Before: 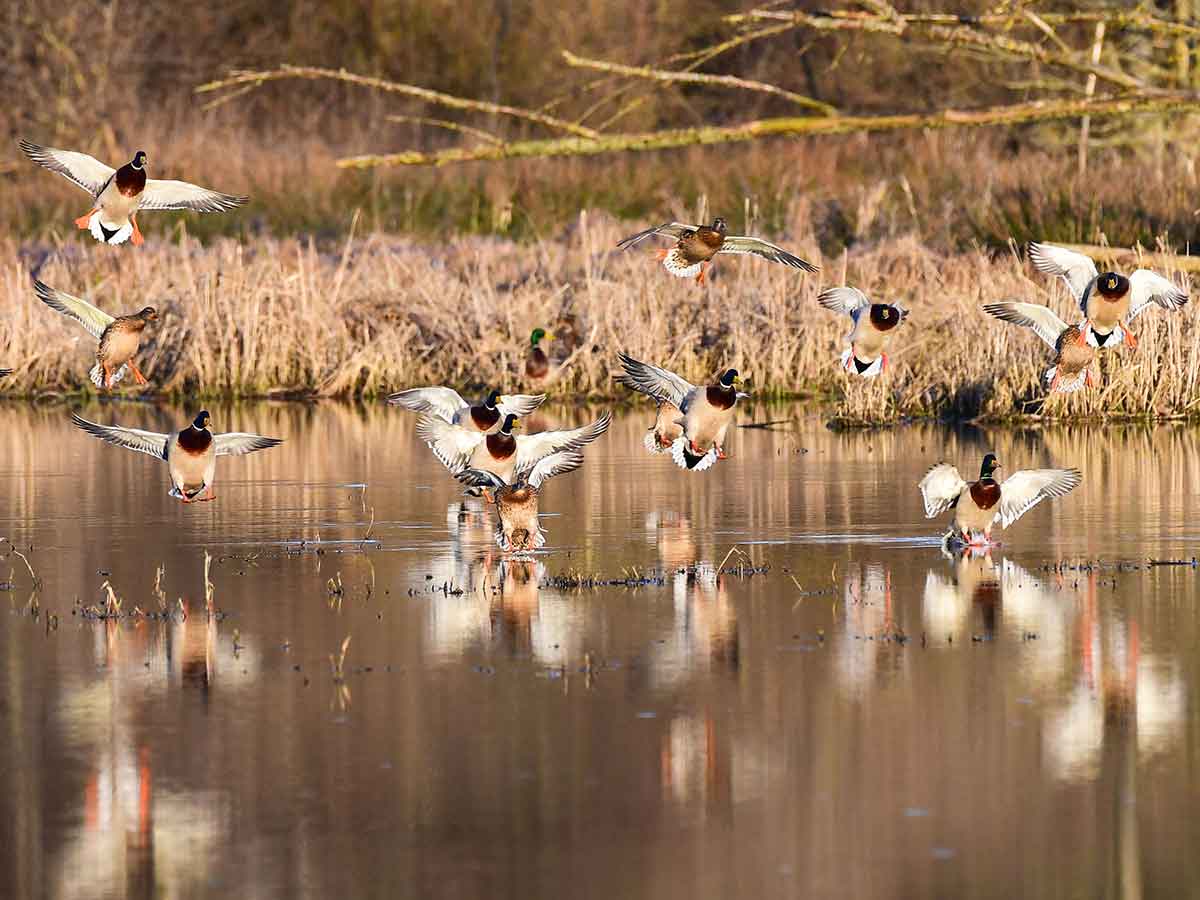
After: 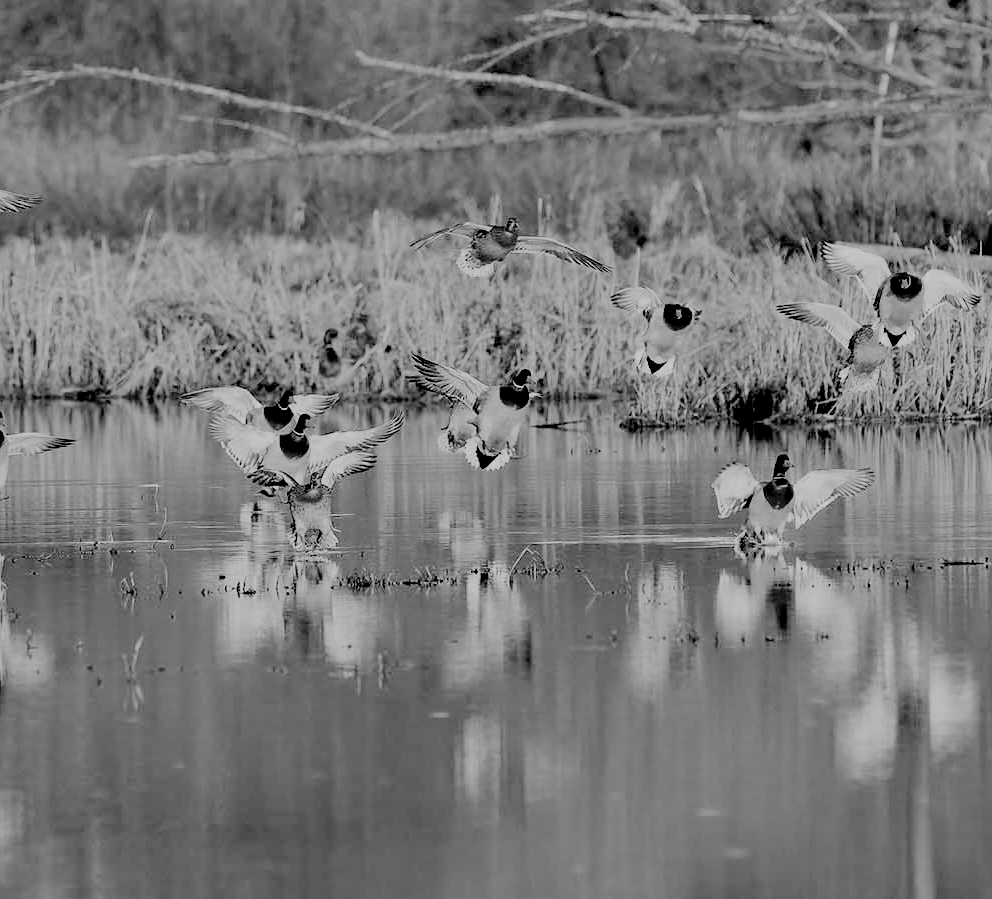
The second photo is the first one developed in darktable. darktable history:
color zones: curves: ch0 [(0, 0.613) (0.01, 0.613) (0.245, 0.448) (0.498, 0.529) (0.642, 0.665) (0.879, 0.777) (0.99, 0.613)]; ch1 [(0, 0) (0.143, 0) (0.286, 0) (0.429, 0) (0.571, 0) (0.714, 0) (0.857, 0)]
exposure: exposure 0.65 EV, compensate highlight preservation false
shadows and highlights: shadows 25.67, highlights -24.28
crop: left 17.299%, bottom 0.04%
color balance rgb: linear chroma grading › global chroma 14.97%, perceptual saturation grading › global saturation 19.974%, global vibrance 14.247%
contrast equalizer: y [[0.6 ×6], [0.55 ×6], [0 ×6], [0 ×6], [0 ×6]]
filmic rgb: black relative exposure -7.98 EV, white relative exposure 8.04 EV, target black luminance 0%, hardness 2.47, latitude 76.29%, contrast 0.549, shadows ↔ highlights balance 0.01%
